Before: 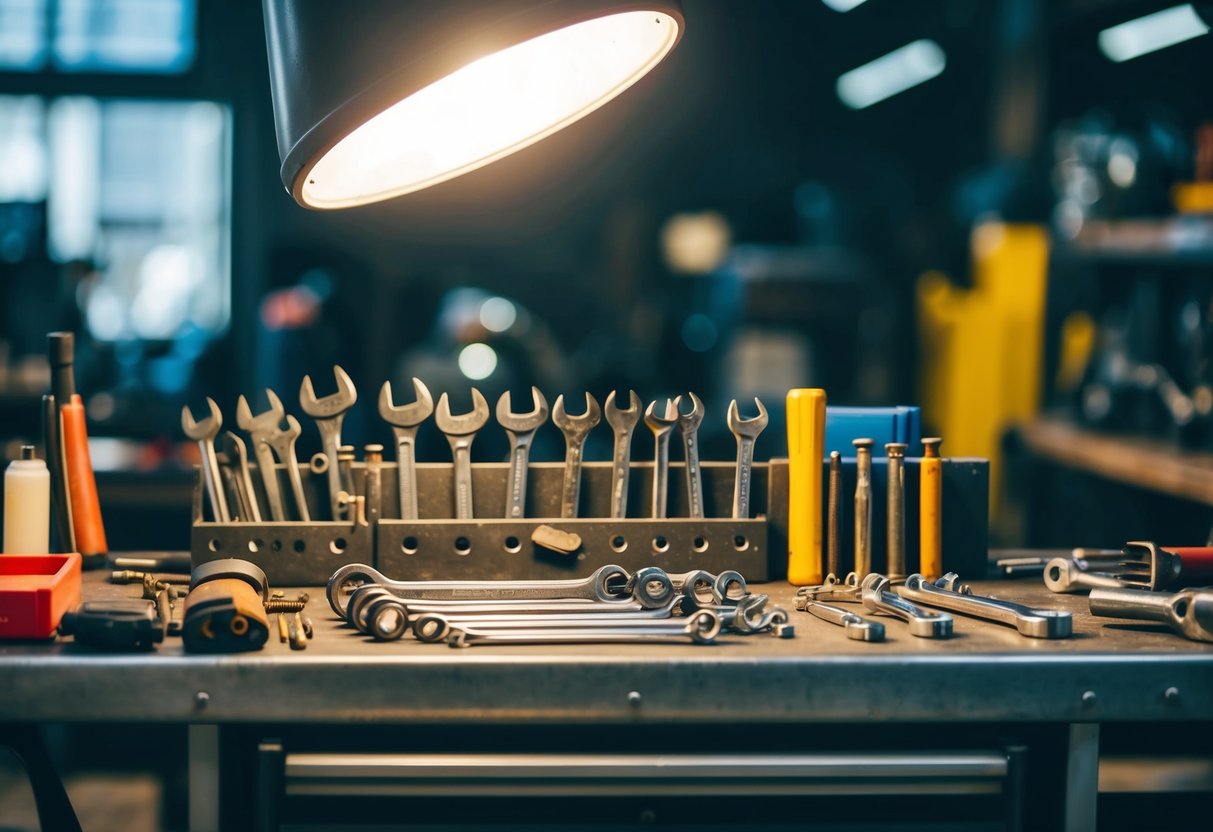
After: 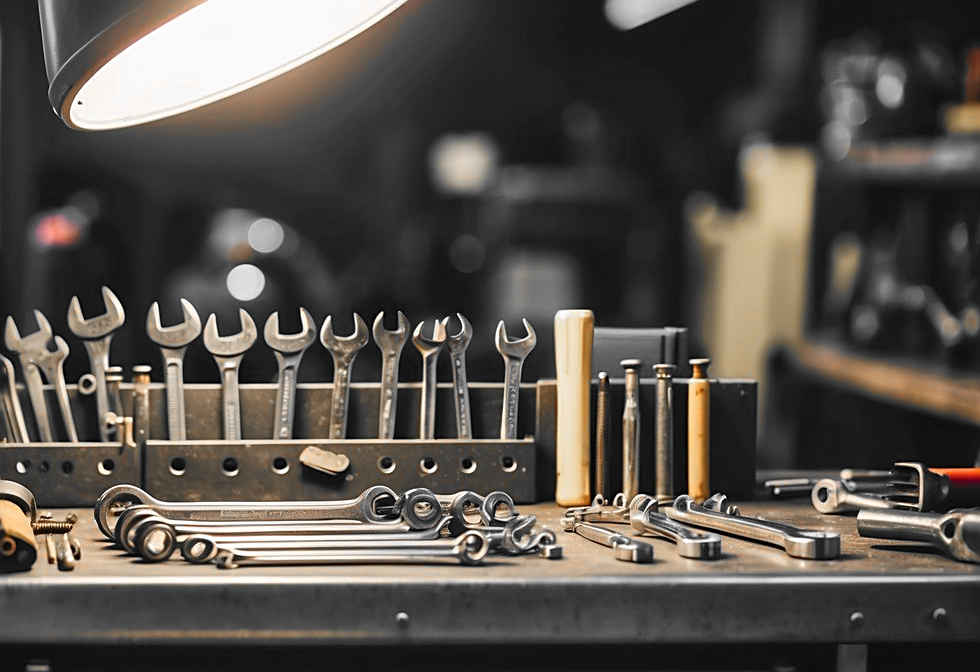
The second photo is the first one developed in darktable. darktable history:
color zones: curves: ch0 [(0, 0.65) (0.096, 0.644) (0.221, 0.539) (0.429, 0.5) (0.571, 0.5) (0.714, 0.5) (0.857, 0.5) (1, 0.65)]; ch1 [(0, 0.5) (0.143, 0.5) (0.257, -0.002) (0.429, 0.04) (0.571, -0.001) (0.714, -0.015) (0.857, 0.024) (1, 0.5)]
color balance rgb: linear chroma grading › shadows -8%, linear chroma grading › global chroma 10%, perceptual saturation grading › global saturation 2%, perceptual saturation grading › highlights -2%, perceptual saturation grading › mid-tones 4%, perceptual saturation grading › shadows 8%, perceptual brilliance grading › global brilliance 2%, perceptual brilliance grading › highlights -4%, global vibrance 16%, saturation formula JzAzBz (2021)
crop: left 19.159%, top 9.58%, bottom 9.58%
sharpen: on, module defaults
